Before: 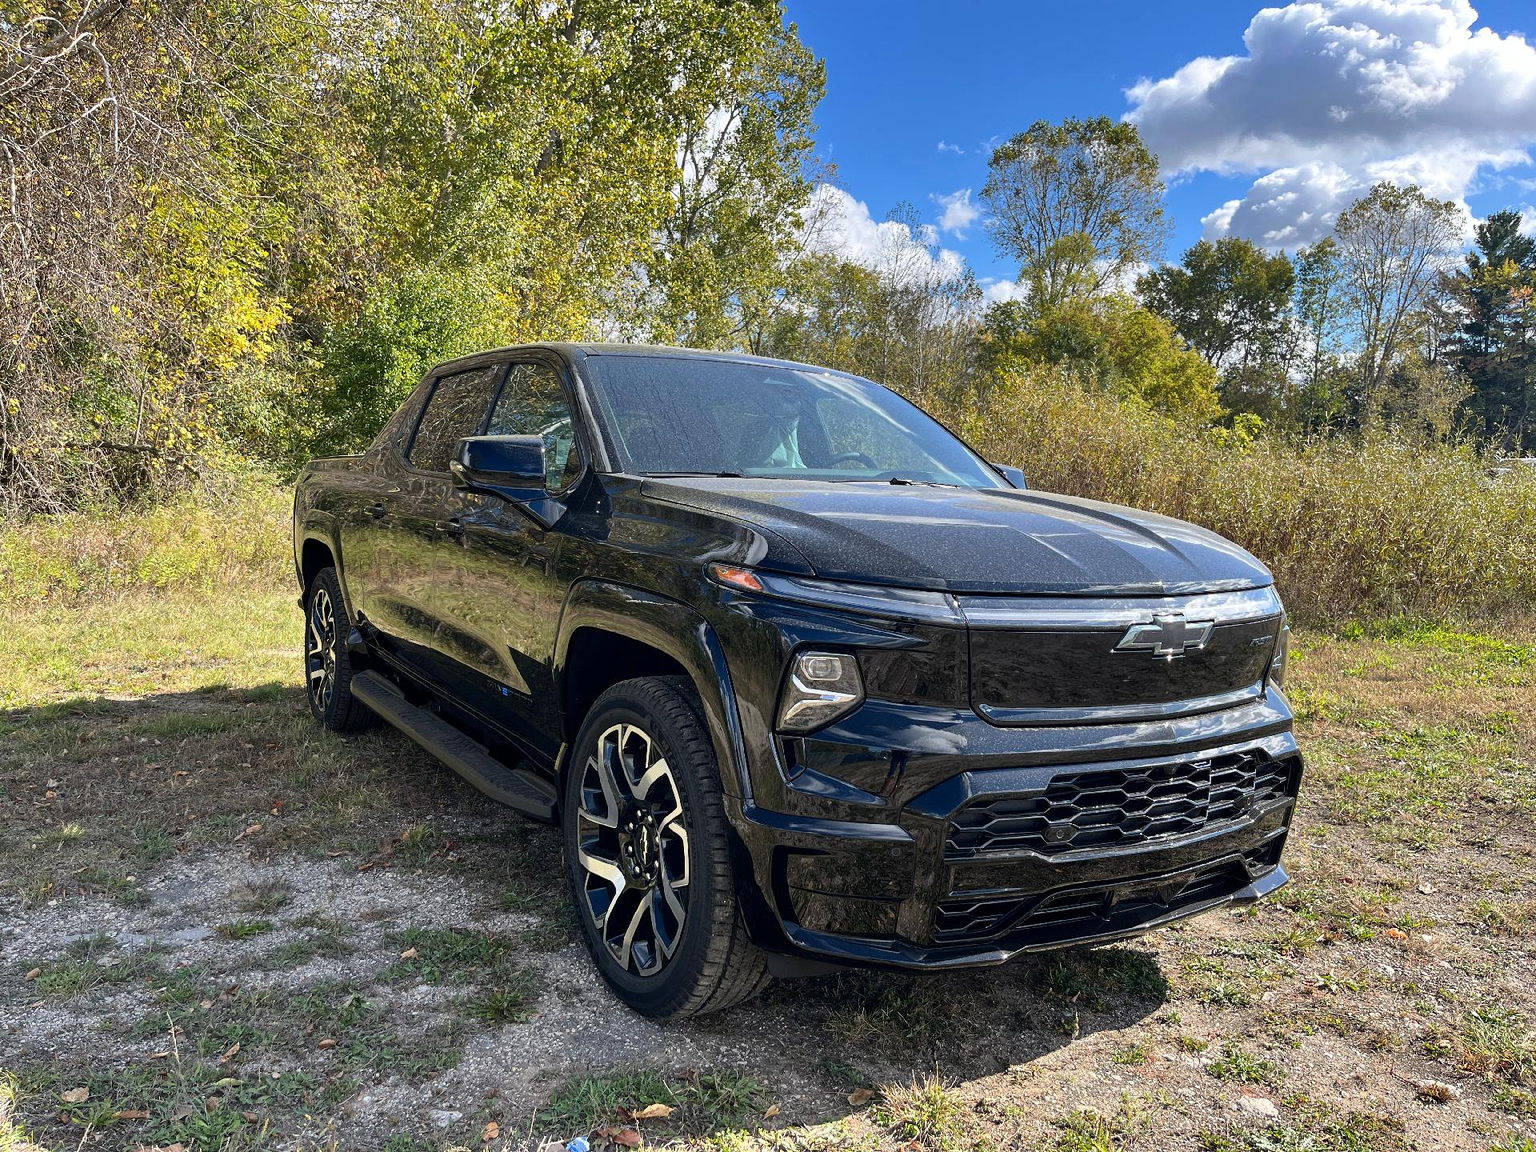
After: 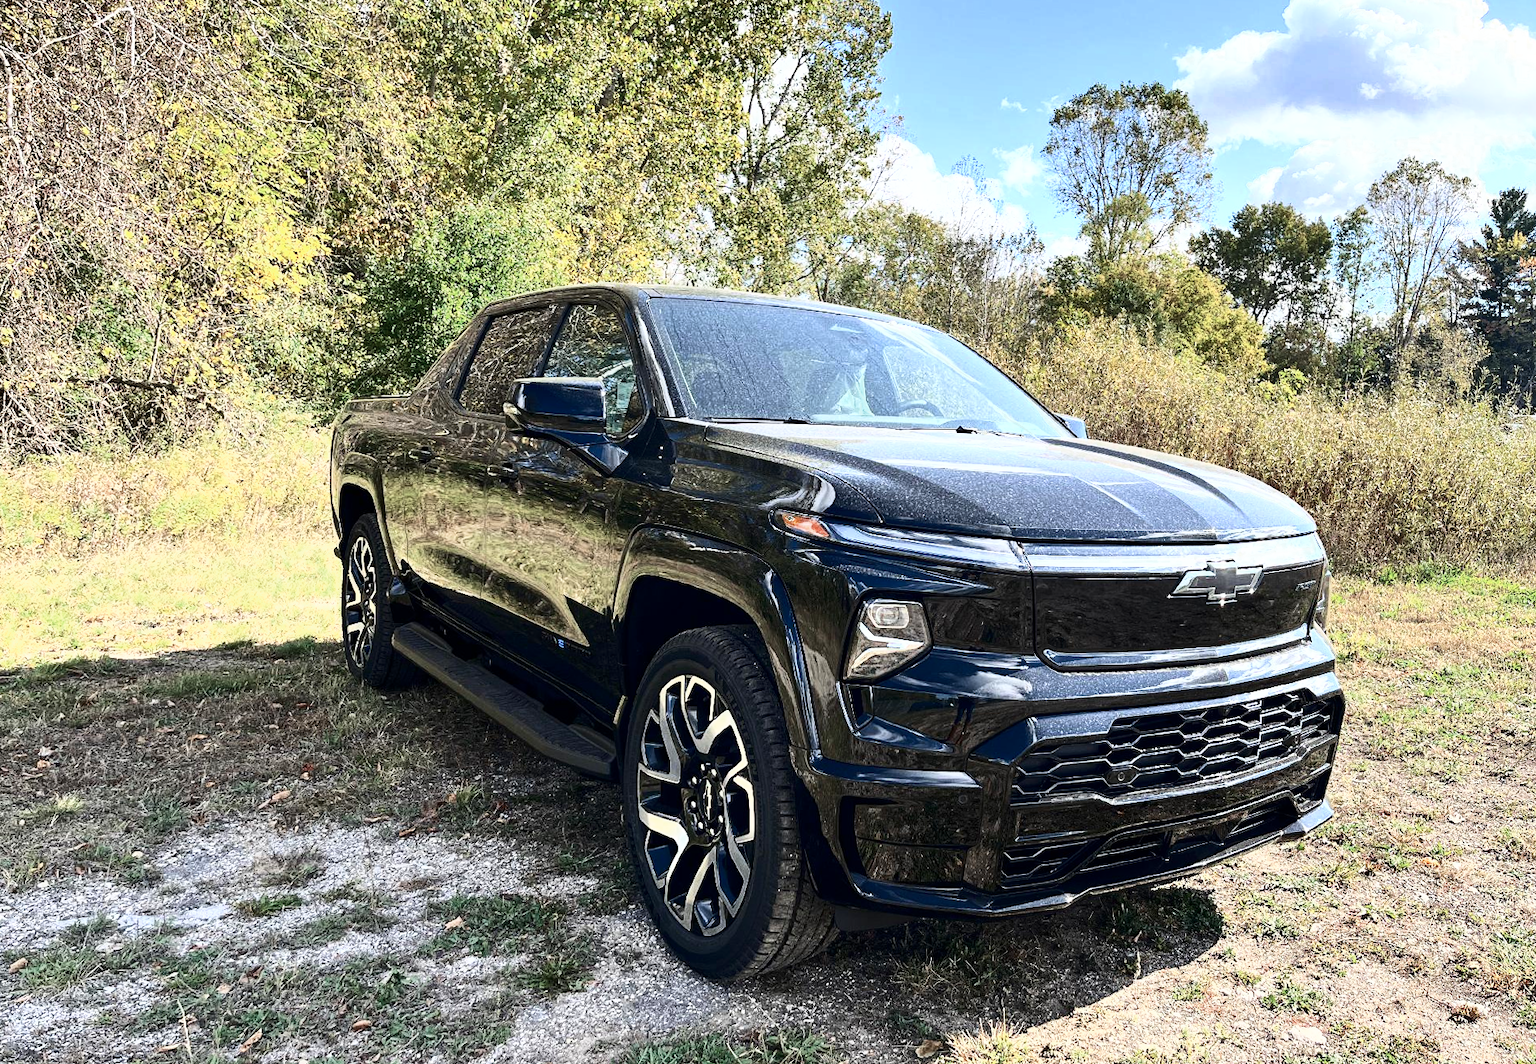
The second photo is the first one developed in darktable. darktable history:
color zones: curves: ch0 [(0, 0.5) (0.125, 0.4) (0.25, 0.5) (0.375, 0.4) (0.5, 0.4) (0.625, 0.6) (0.75, 0.6) (0.875, 0.5)]; ch1 [(0, 0.35) (0.125, 0.45) (0.25, 0.35) (0.375, 0.35) (0.5, 0.35) (0.625, 0.35) (0.75, 0.45) (0.875, 0.35)]; ch2 [(0, 0.6) (0.125, 0.5) (0.25, 0.5) (0.375, 0.6) (0.5, 0.6) (0.625, 0.5) (0.75, 0.5) (0.875, 0.5)]
base curve: curves: ch0 [(0, 0) (0.557, 0.834) (1, 1)]
contrast brightness saturation: contrast 0.28
velvia: strength 21.76%
rotate and perspective: rotation -0.013°, lens shift (vertical) -0.027, lens shift (horizontal) 0.178, crop left 0.016, crop right 0.989, crop top 0.082, crop bottom 0.918
